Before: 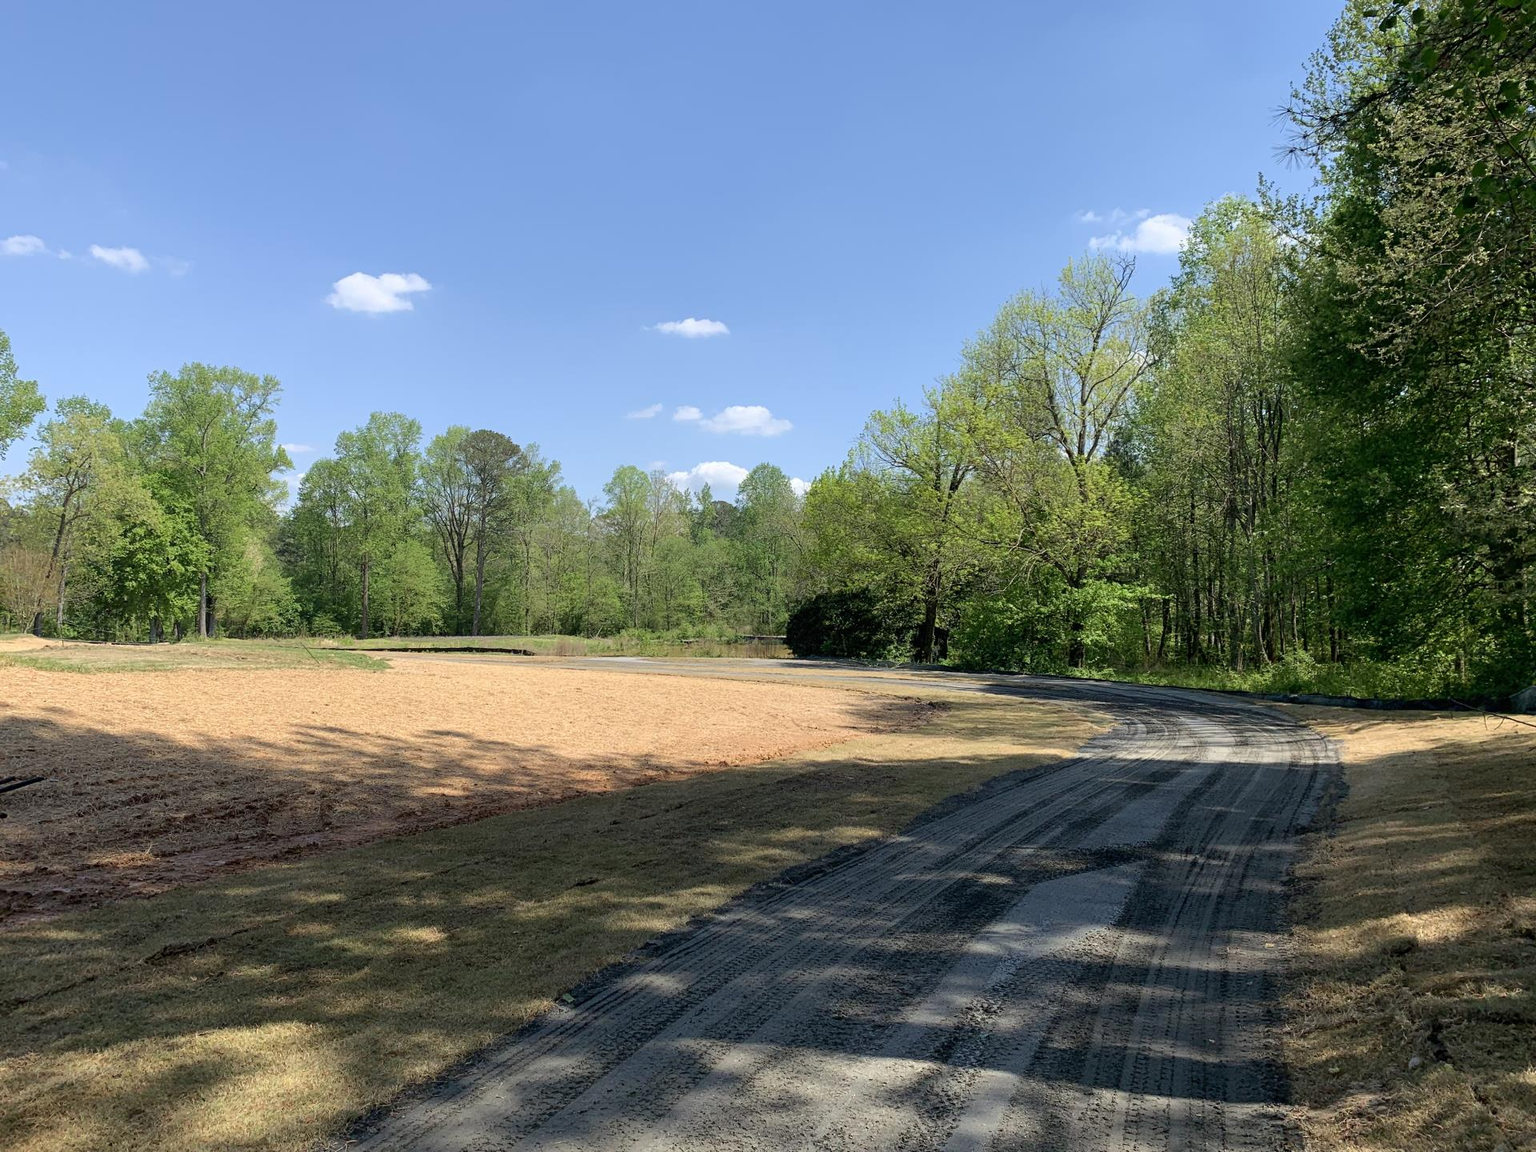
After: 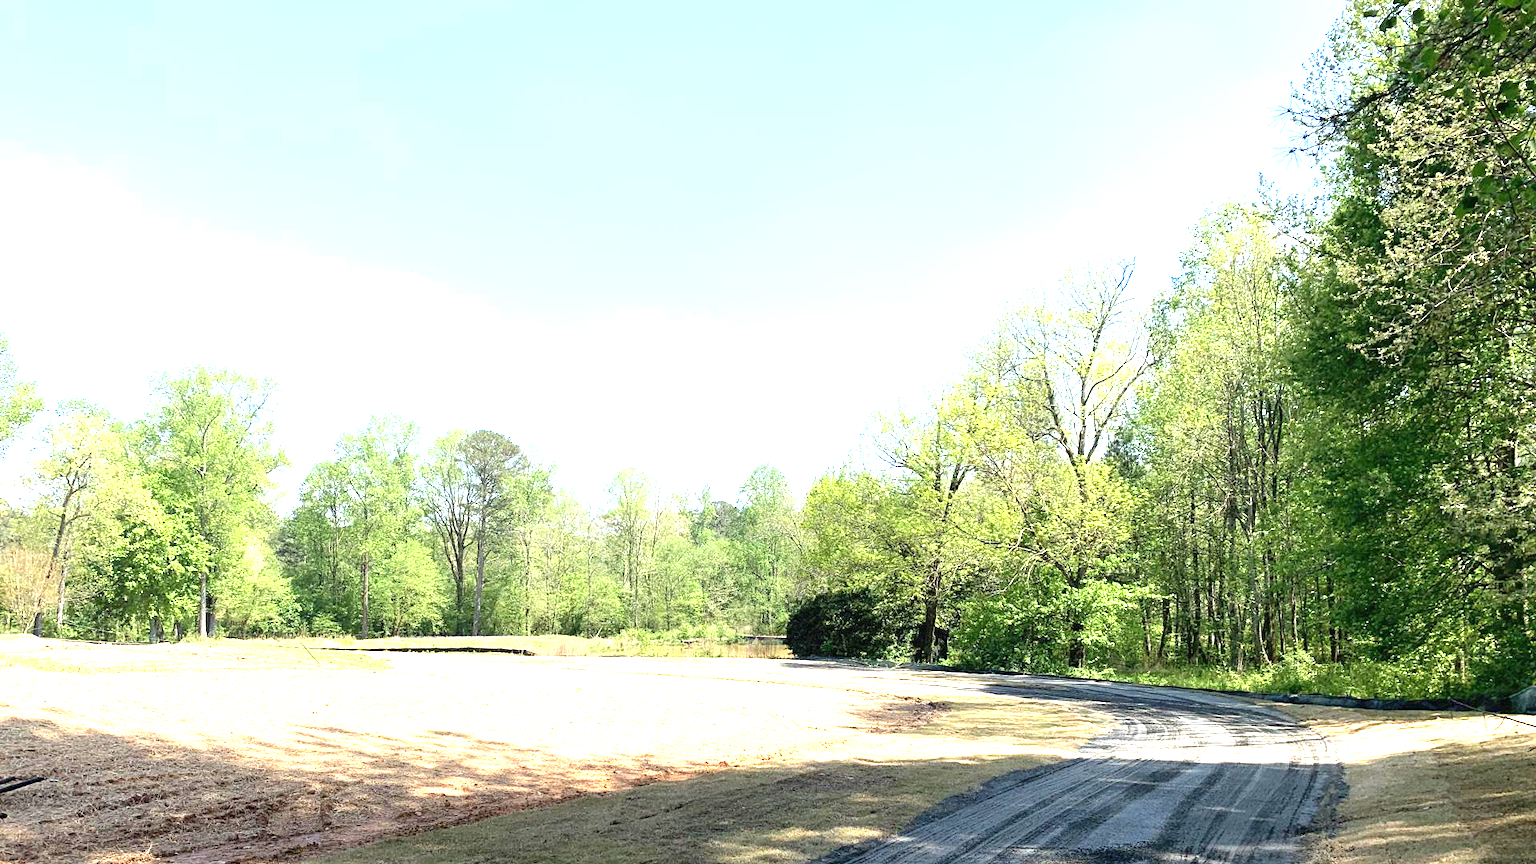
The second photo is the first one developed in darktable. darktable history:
crop: bottom 24.988%
exposure: black level correction 0, exposure 1.9 EV, compensate highlight preservation false
